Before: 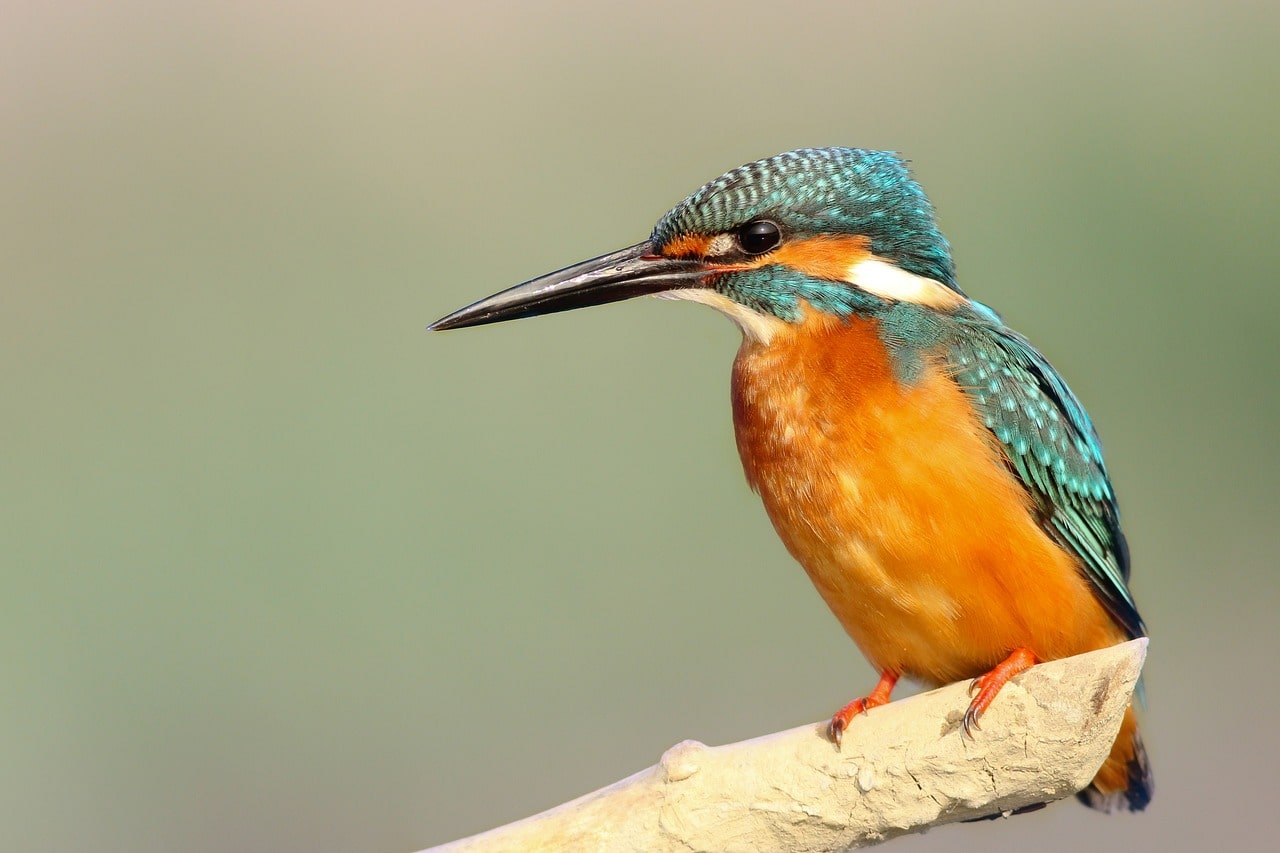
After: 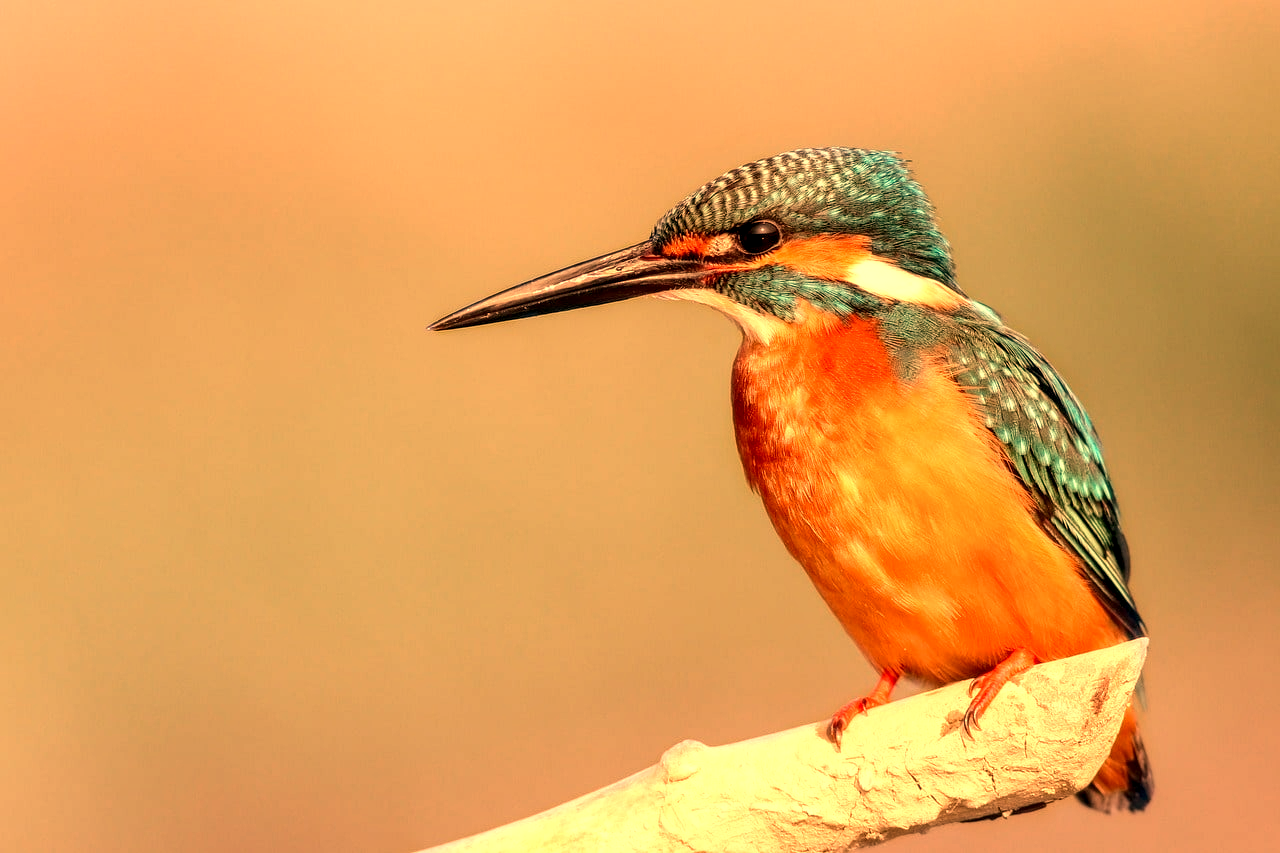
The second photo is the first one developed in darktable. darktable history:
white balance: red 1.467, blue 0.684
local contrast: detail 150%
